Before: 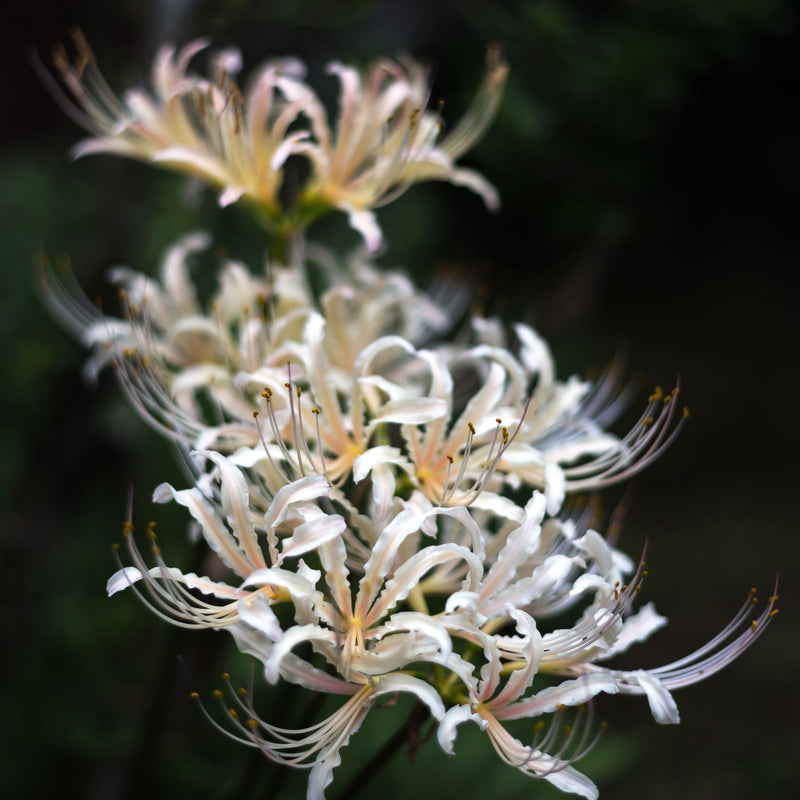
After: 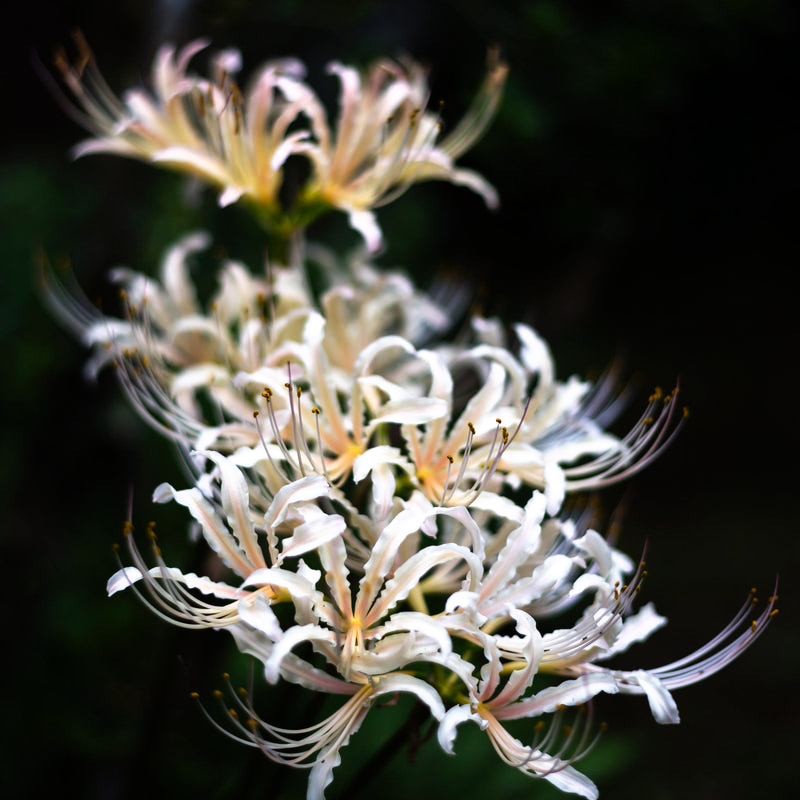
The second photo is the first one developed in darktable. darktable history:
white balance: red 1.004, blue 1.024
contrast brightness saturation: contrast 0.03, brightness -0.04
tone curve: curves: ch0 [(0, 0) (0.003, 0.001) (0.011, 0.005) (0.025, 0.011) (0.044, 0.02) (0.069, 0.031) (0.1, 0.045) (0.136, 0.078) (0.177, 0.124) (0.224, 0.18) (0.277, 0.245) (0.335, 0.315) (0.399, 0.393) (0.468, 0.477) (0.543, 0.569) (0.623, 0.666) (0.709, 0.771) (0.801, 0.871) (0.898, 0.965) (1, 1)], preserve colors none
tone equalizer: on, module defaults
